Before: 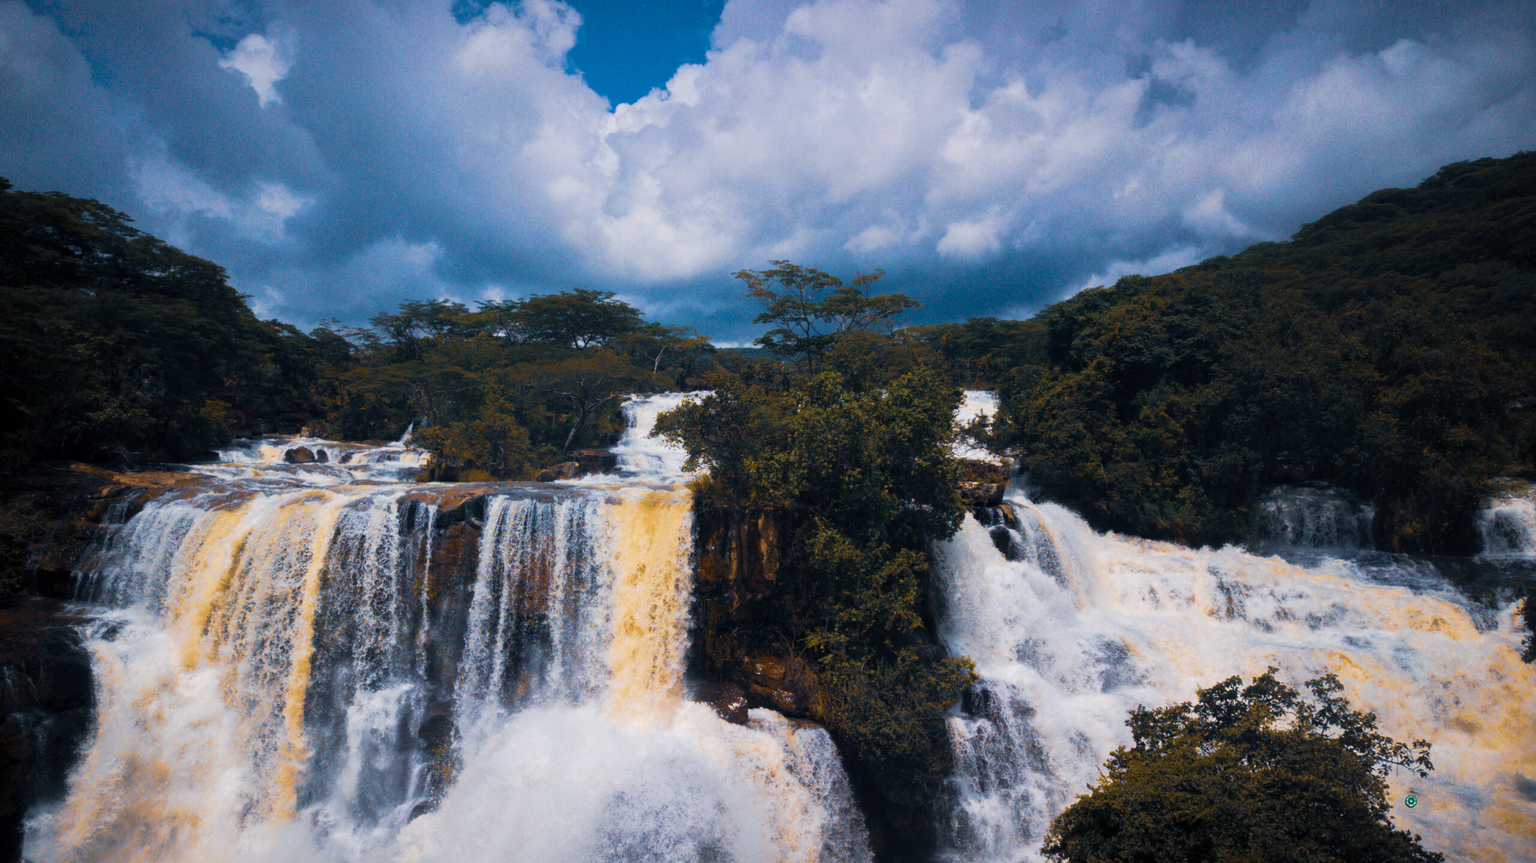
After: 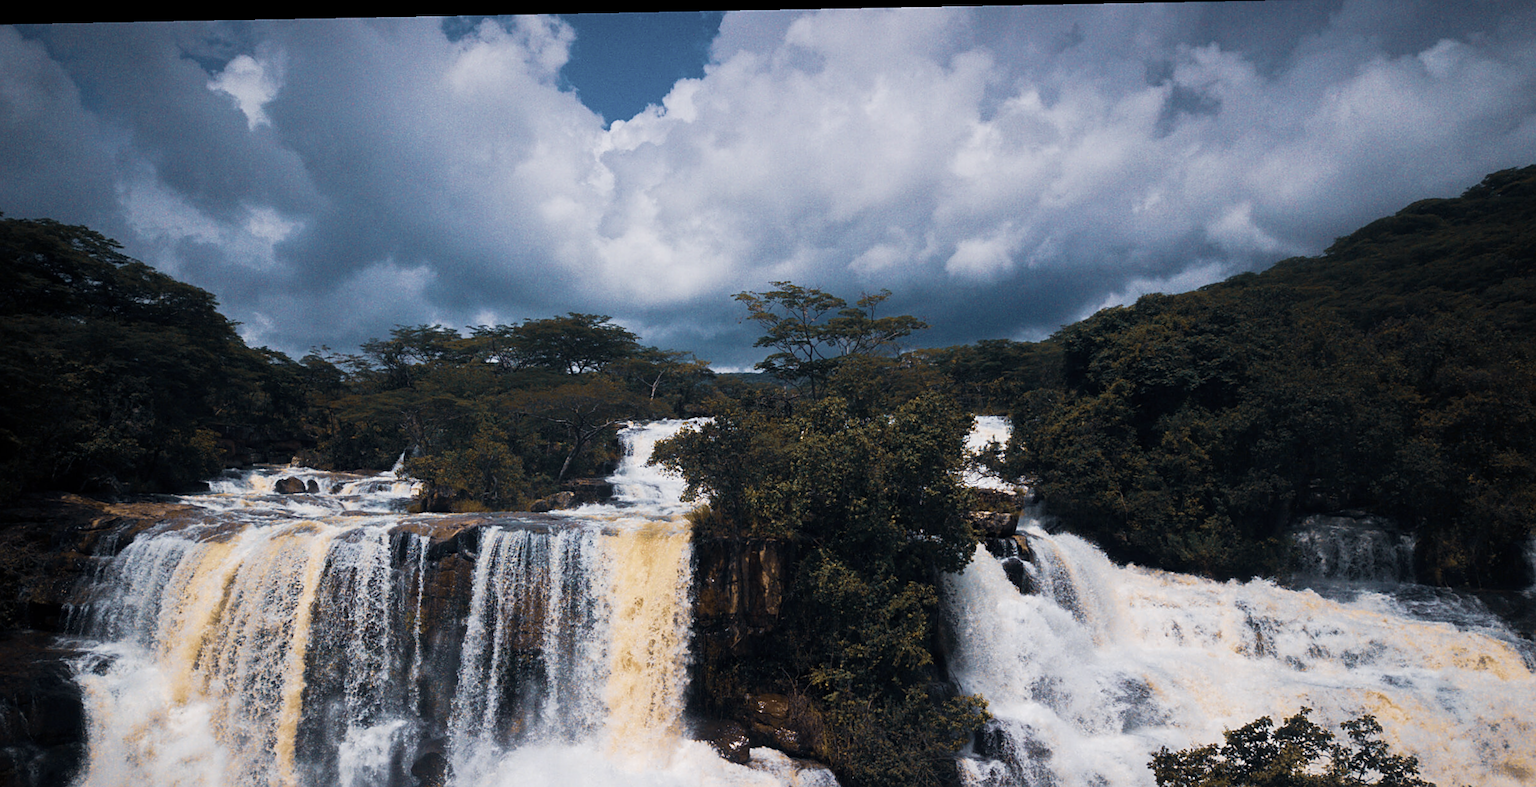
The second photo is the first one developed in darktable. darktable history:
sharpen: on, module defaults
rotate and perspective: lens shift (horizontal) -0.055, automatic cropping off
crop and rotate: angle 0.2°, left 0.275%, right 3.127%, bottom 14.18%
contrast brightness saturation: contrast 0.1, saturation -0.36
